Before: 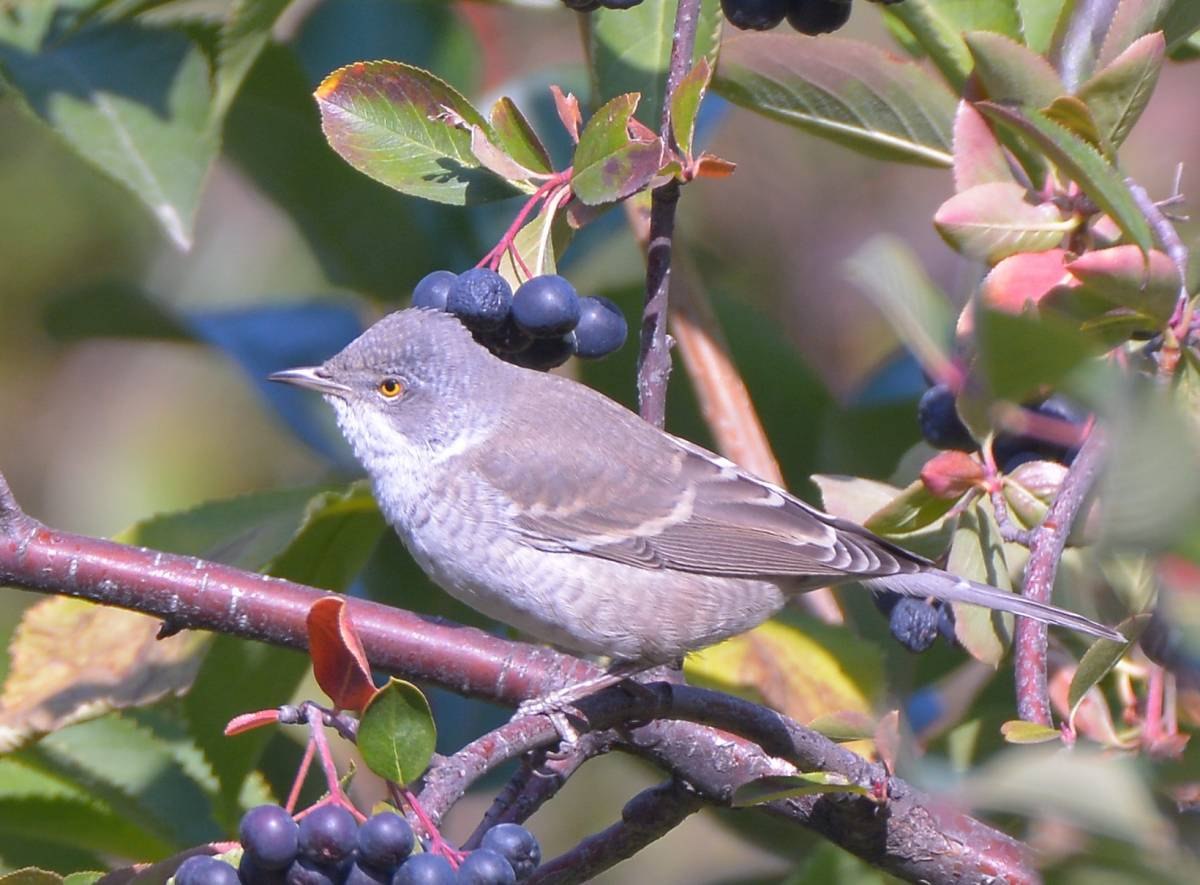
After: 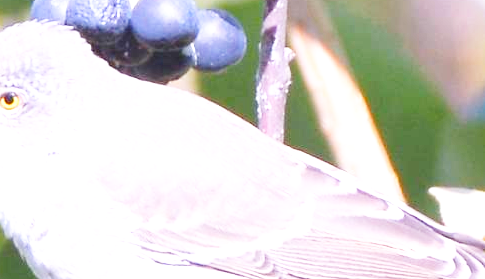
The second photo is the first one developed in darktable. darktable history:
exposure: black level correction 0, exposure 1.185 EV, compensate highlight preservation false
base curve: curves: ch0 [(0, 0) (0.005, 0.002) (0.15, 0.3) (0.4, 0.7) (0.75, 0.95) (1, 1)], preserve colors none
crop: left 31.77%, top 32.473%, right 27.746%, bottom 35.952%
